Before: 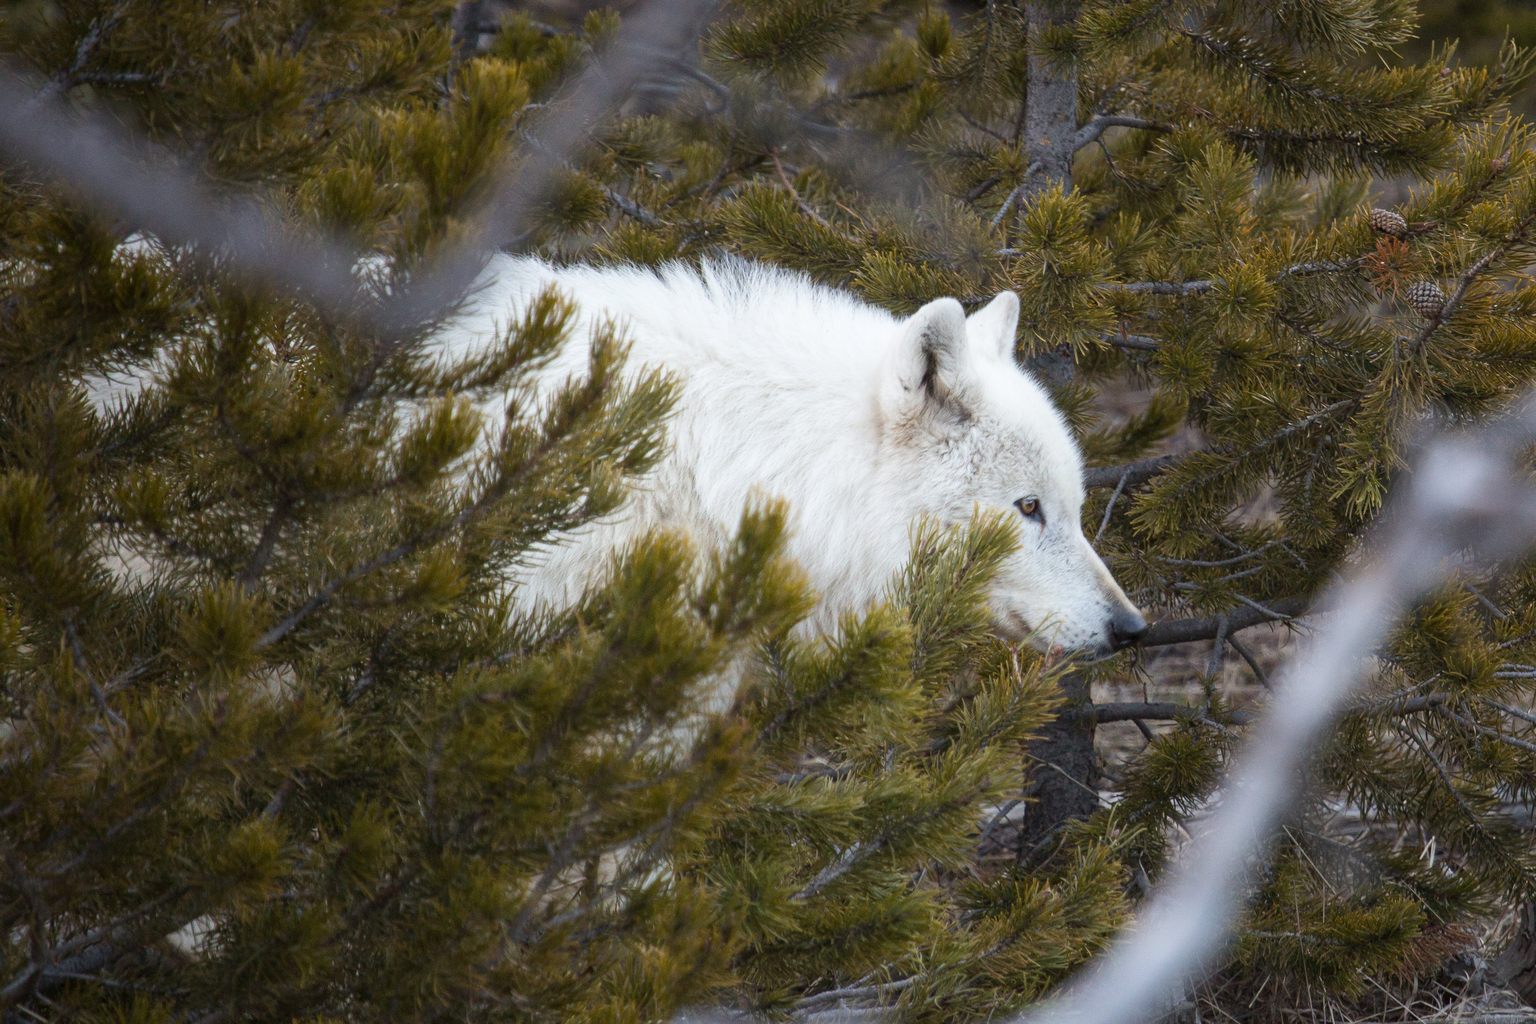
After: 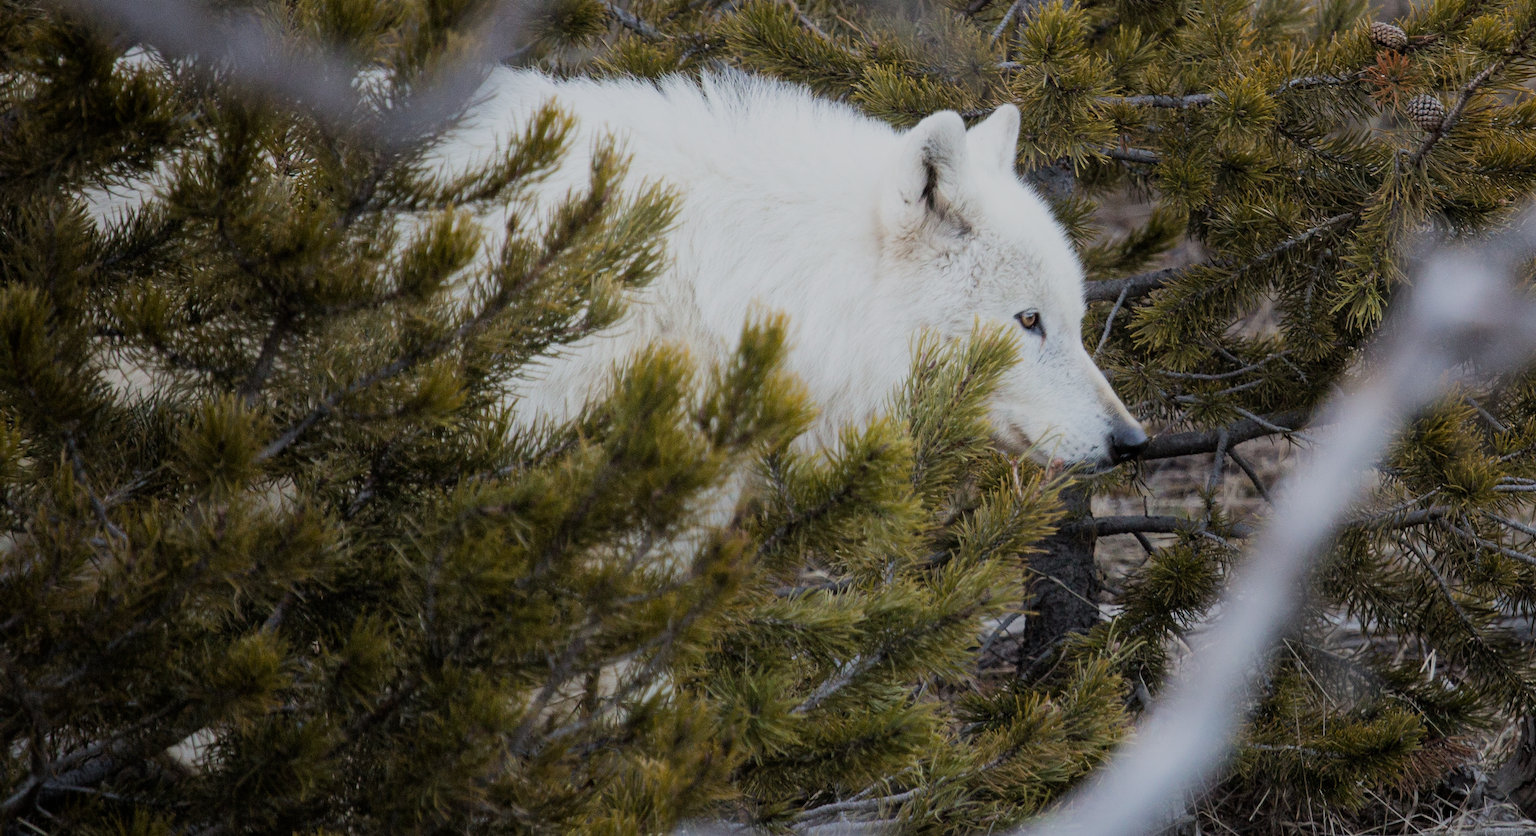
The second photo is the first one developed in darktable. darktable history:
filmic rgb: black relative exposure -6.92 EV, white relative exposure 5.62 EV, hardness 2.85
crop and rotate: top 18.274%
